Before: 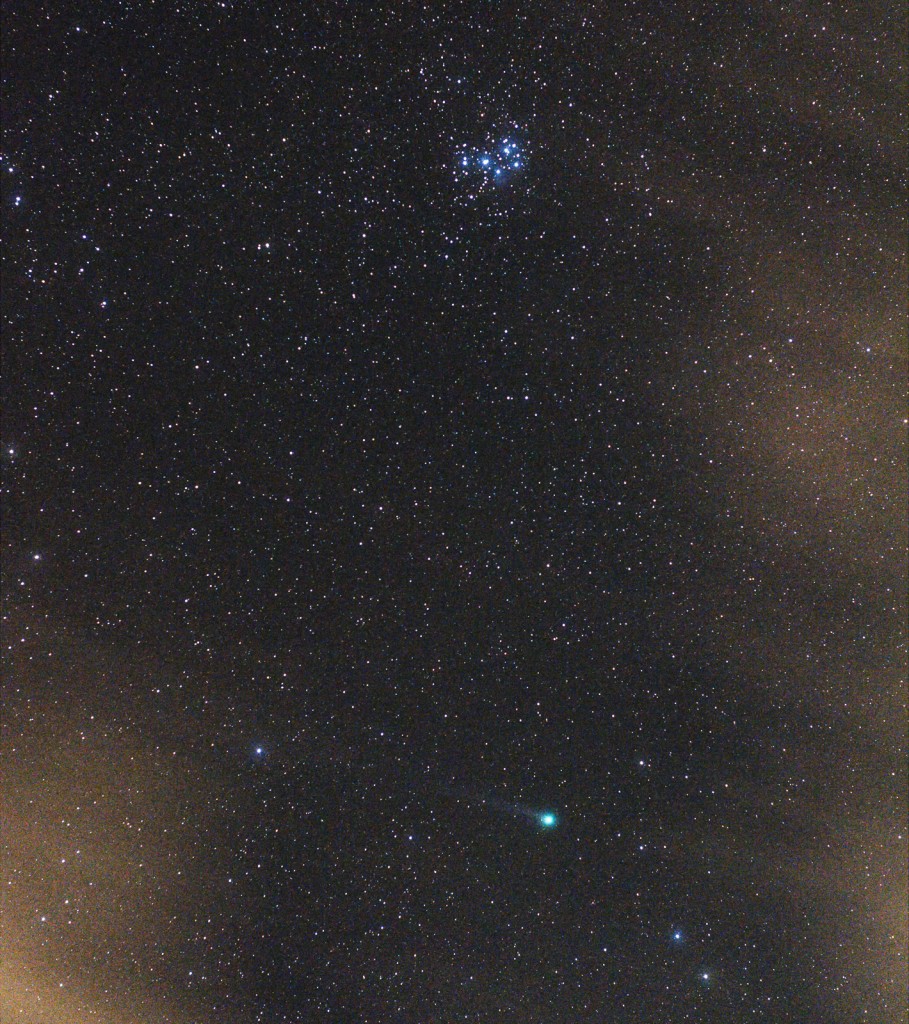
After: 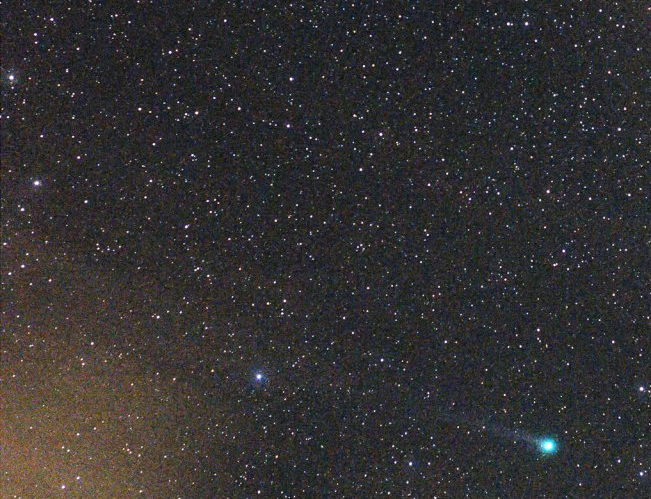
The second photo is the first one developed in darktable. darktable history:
crop: top 36.56%, right 28.363%, bottom 14.631%
shadows and highlights: shadows 36.96, highlights -28.2, soften with gaussian
haze removal: strength 0.287, distance 0.246, compatibility mode true, adaptive false
exposure: black level correction 0.001, exposure 0.192 EV, compensate highlight preservation false
